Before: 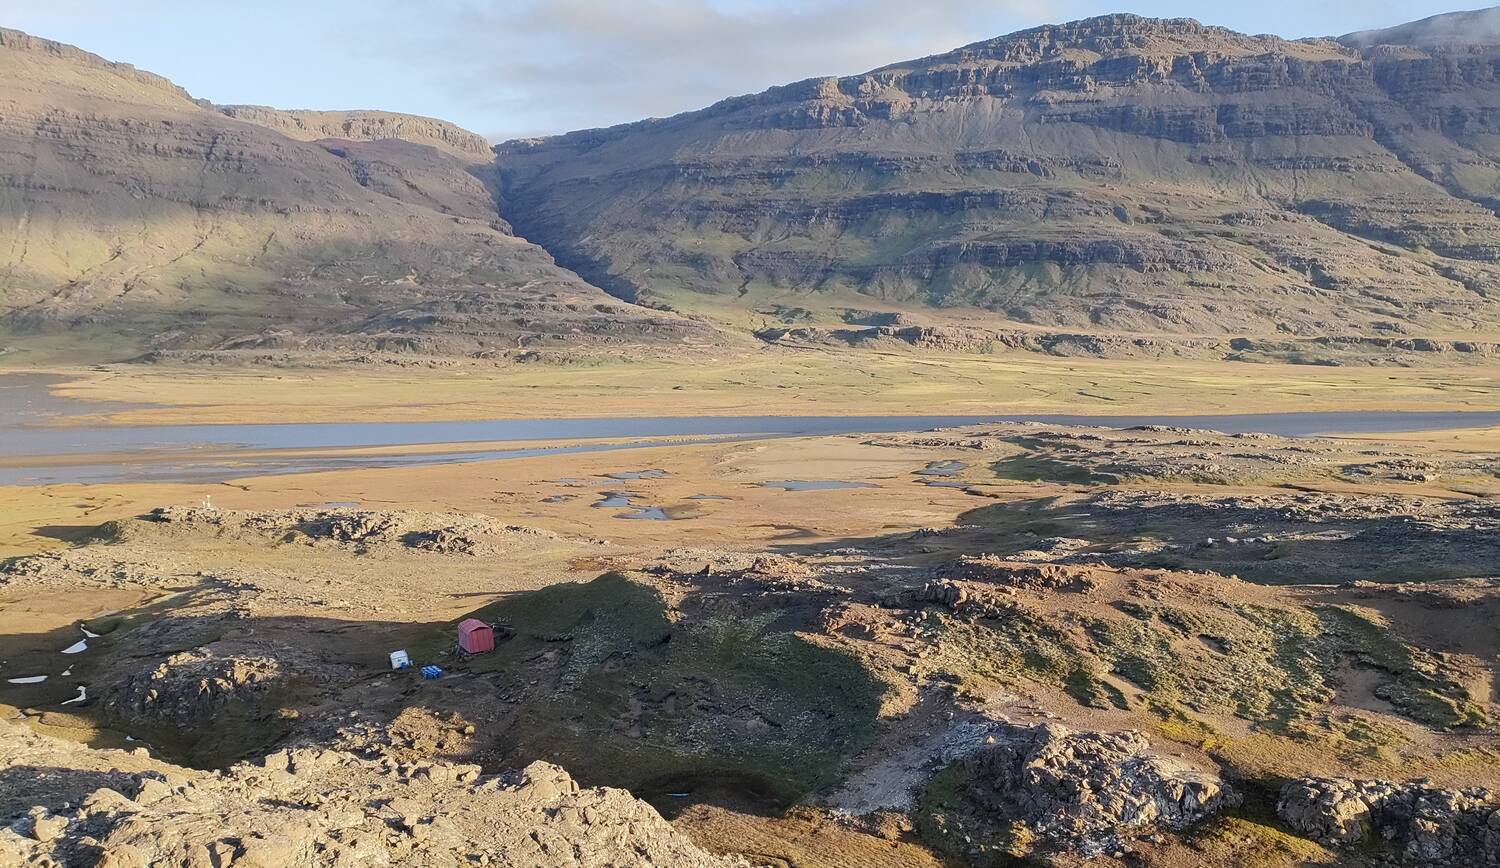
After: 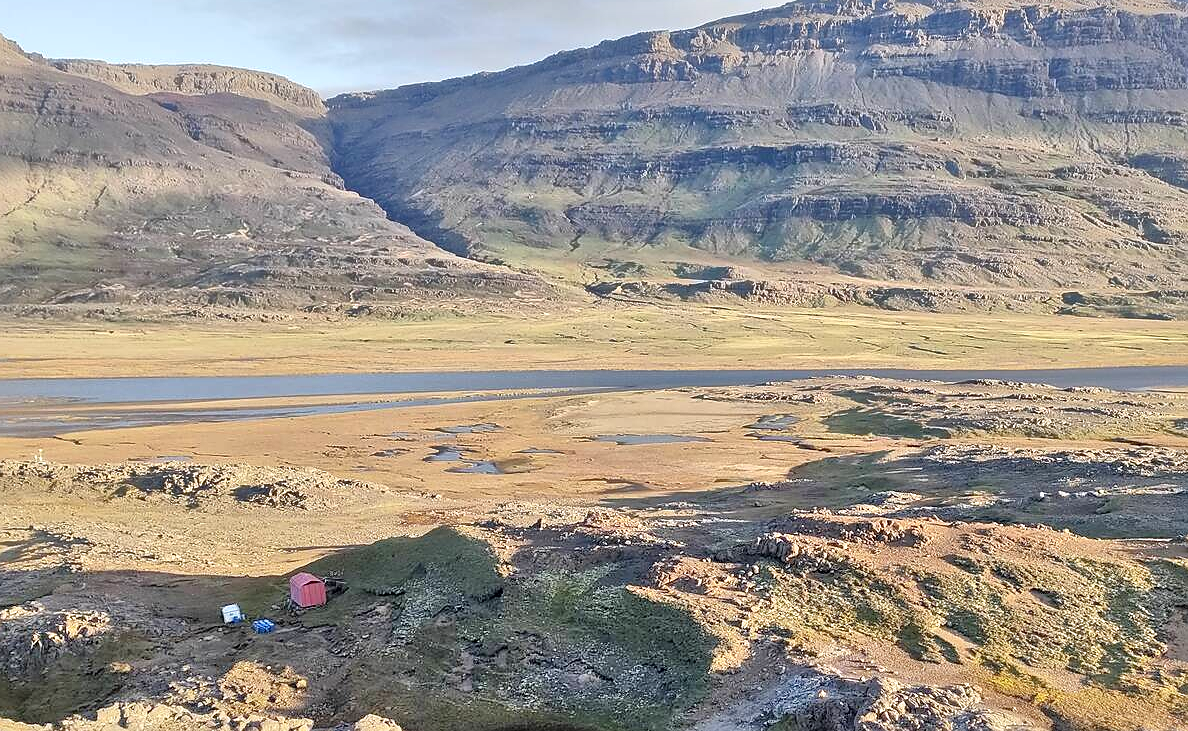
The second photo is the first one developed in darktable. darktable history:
crop: left 11.225%, top 5.381%, right 9.565%, bottom 10.314%
tone equalizer: -7 EV 0.15 EV, -6 EV 0.6 EV, -5 EV 1.15 EV, -4 EV 1.33 EV, -3 EV 1.15 EV, -2 EV 0.6 EV, -1 EV 0.15 EV, mask exposure compensation -0.5 EV
sharpen: radius 0.969, amount 0.604
local contrast: mode bilateral grid, contrast 20, coarseness 50, detail 150%, midtone range 0.2
